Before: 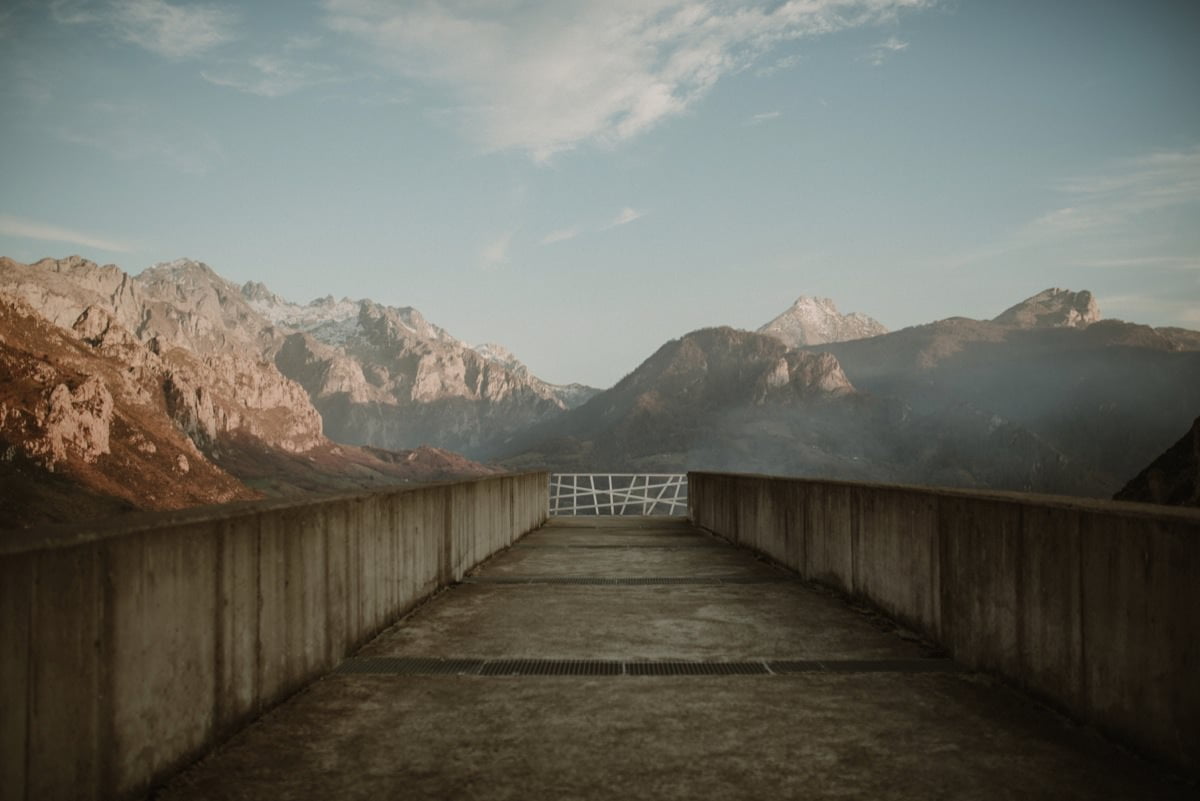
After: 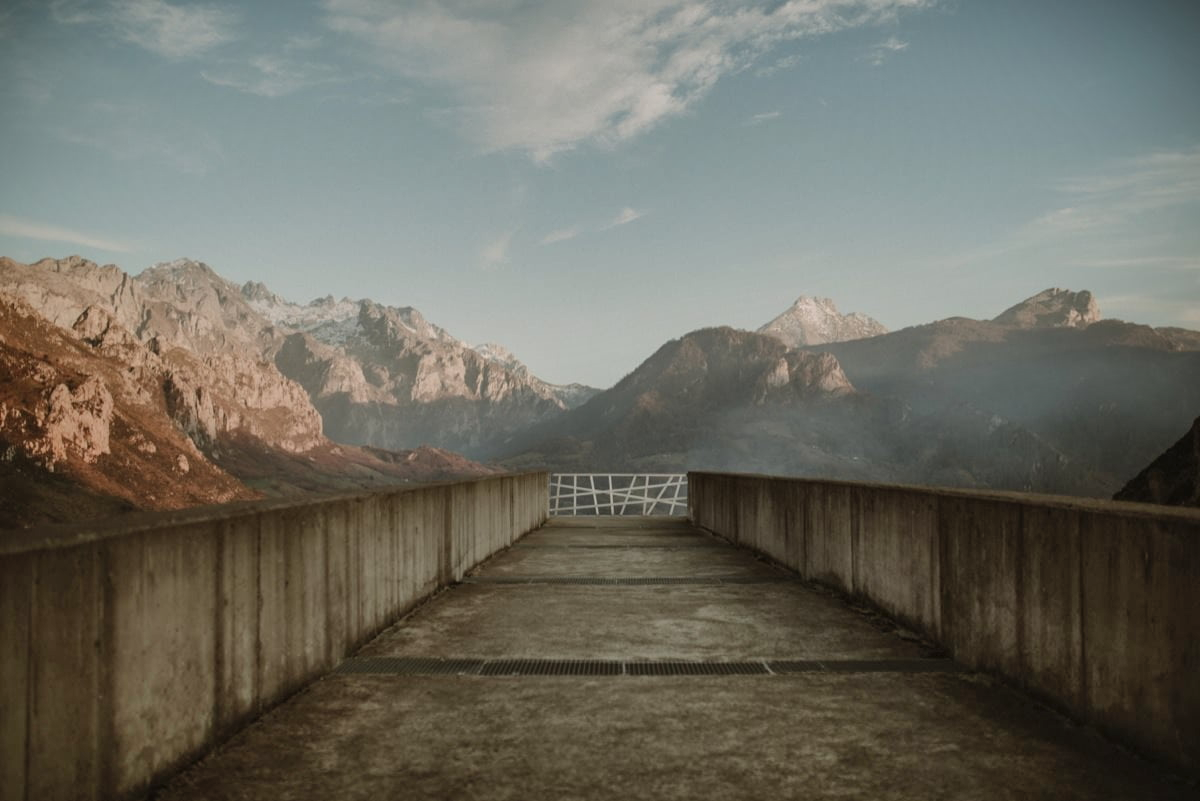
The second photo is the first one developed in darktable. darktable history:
shadows and highlights: radius 100.41, shadows 50.55, highlights -64.36, highlights color adjustment 49.82%, soften with gaussian
tone equalizer: on, module defaults
